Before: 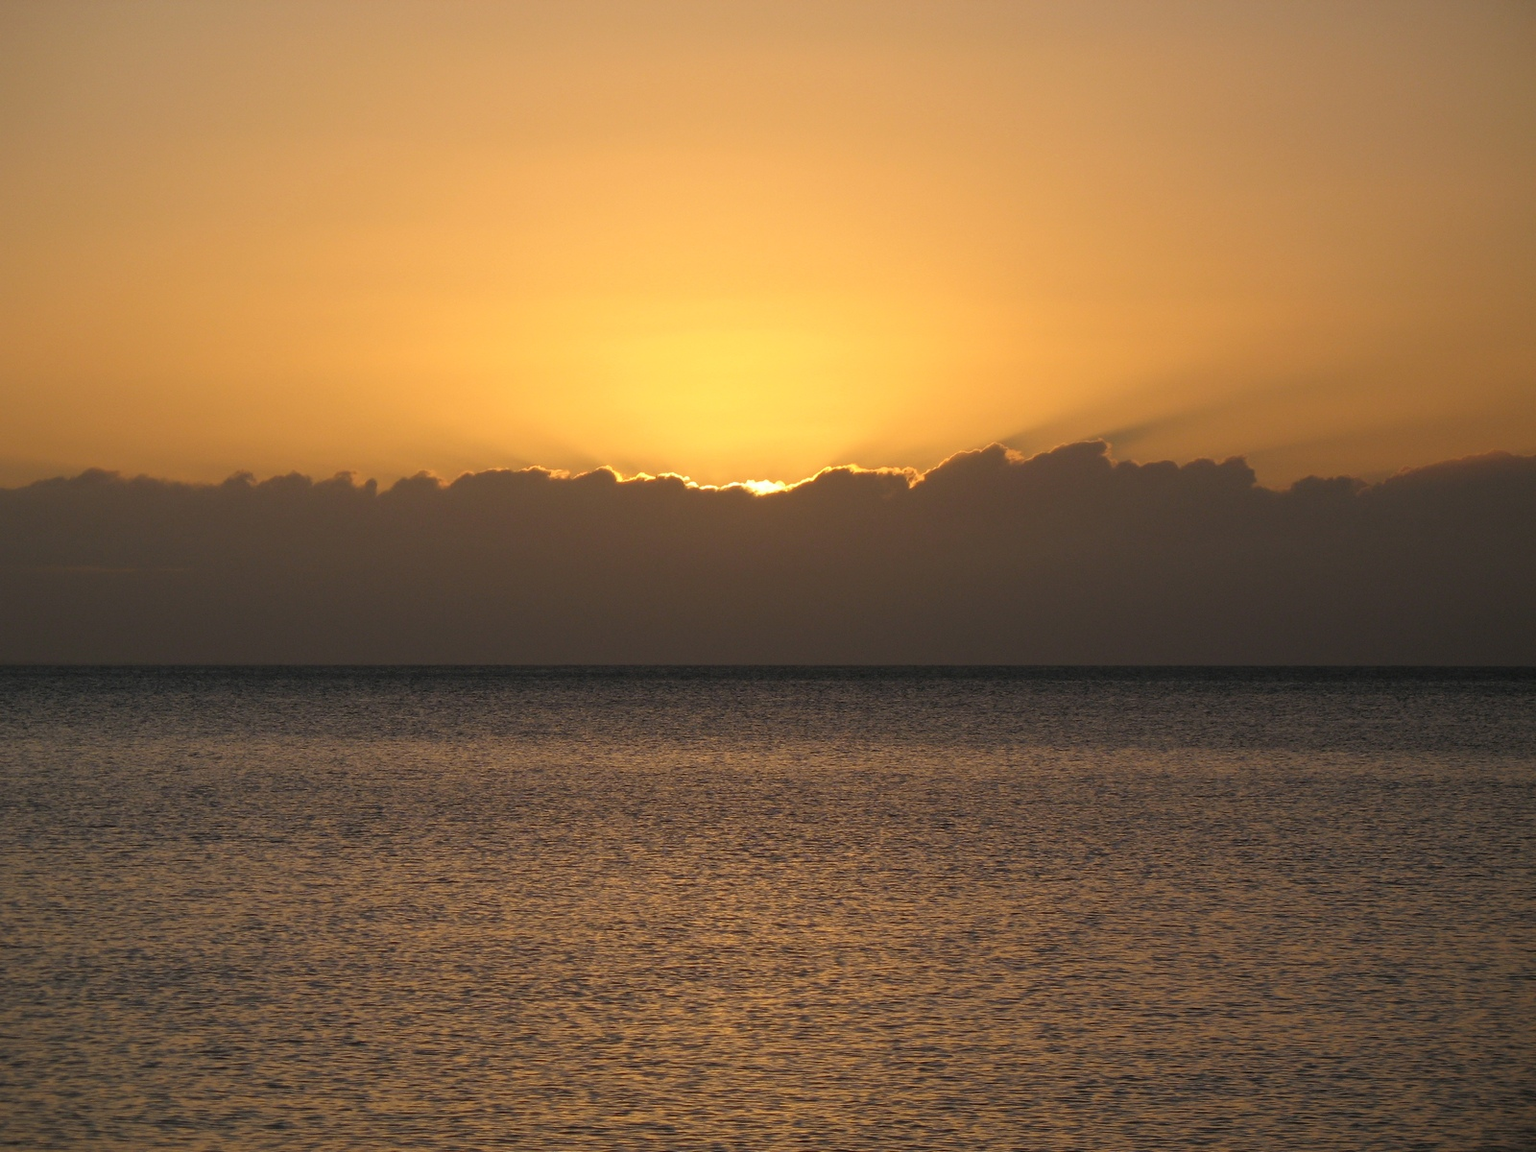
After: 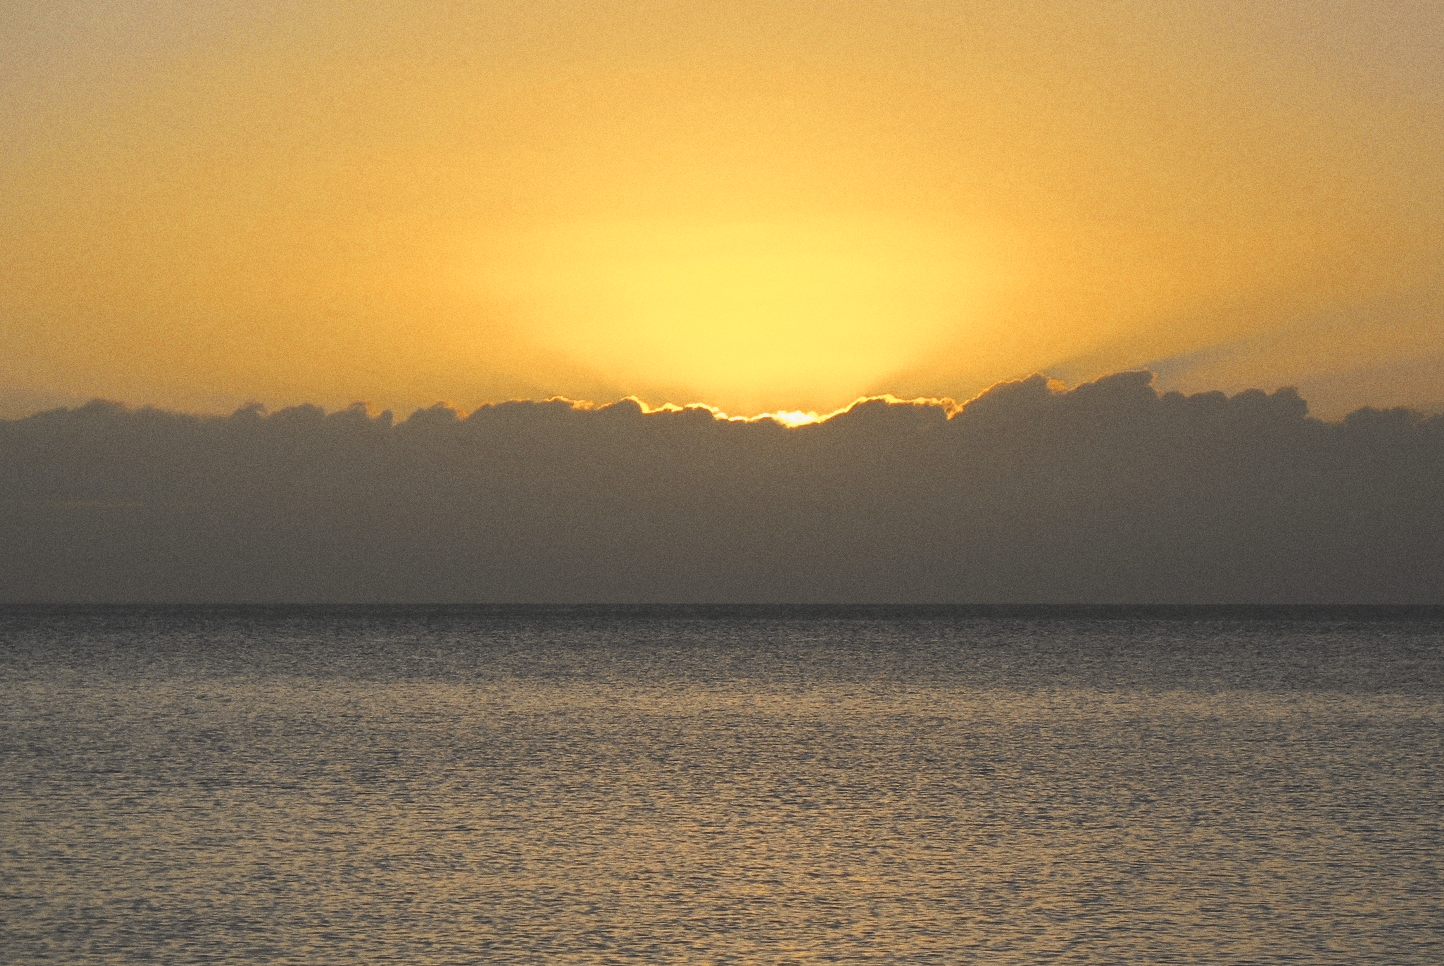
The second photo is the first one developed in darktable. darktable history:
shadows and highlights: radius 125.46, shadows 30.51, highlights -30.51, low approximation 0.01, soften with gaussian
color zones: curves: ch0 [(0, 0.5) (0.125, 0.4) (0.25, 0.5) (0.375, 0.4) (0.5, 0.4) (0.625, 0.35) (0.75, 0.35) (0.875, 0.5)]; ch1 [(0, 0.35) (0.125, 0.45) (0.25, 0.35) (0.375, 0.35) (0.5, 0.35) (0.625, 0.35) (0.75, 0.45) (0.875, 0.35)]; ch2 [(0, 0.6) (0.125, 0.5) (0.25, 0.5) (0.375, 0.6) (0.5, 0.6) (0.625, 0.5) (0.75, 0.5) (0.875, 0.5)]
crop: top 7.49%, right 9.717%, bottom 11.943%
tone curve: curves: ch0 [(0, 0) (0.136, 0.071) (0.346, 0.366) (0.489, 0.573) (0.66, 0.748) (0.858, 0.926) (1, 0.977)]; ch1 [(0, 0) (0.353, 0.344) (0.45, 0.46) (0.498, 0.498) (0.521, 0.512) (0.563, 0.559) (0.592, 0.605) (0.641, 0.673) (1, 1)]; ch2 [(0, 0) (0.333, 0.346) (0.375, 0.375) (0.424, 0.43) (0.476, 0.492) (0.502, 0.502) (0.524, 0.531) (0.579, 0.61) (0.612, 0.644) (0.641, 0.722) (1, 1)], color space Lab, independent channels, preserve colors none
exposure: black level correction -0.03, compensate highlight preservation false
grain: coarseness 0.09 ISO
